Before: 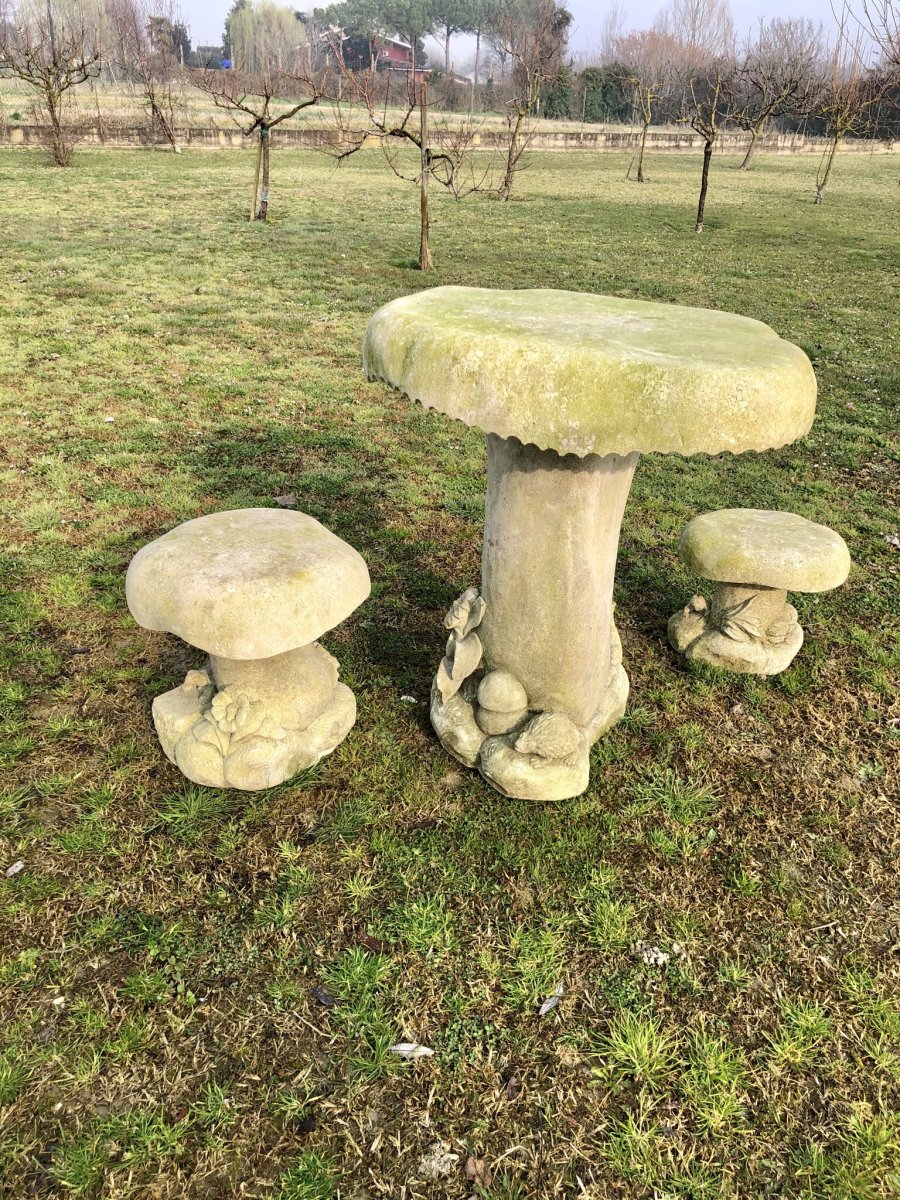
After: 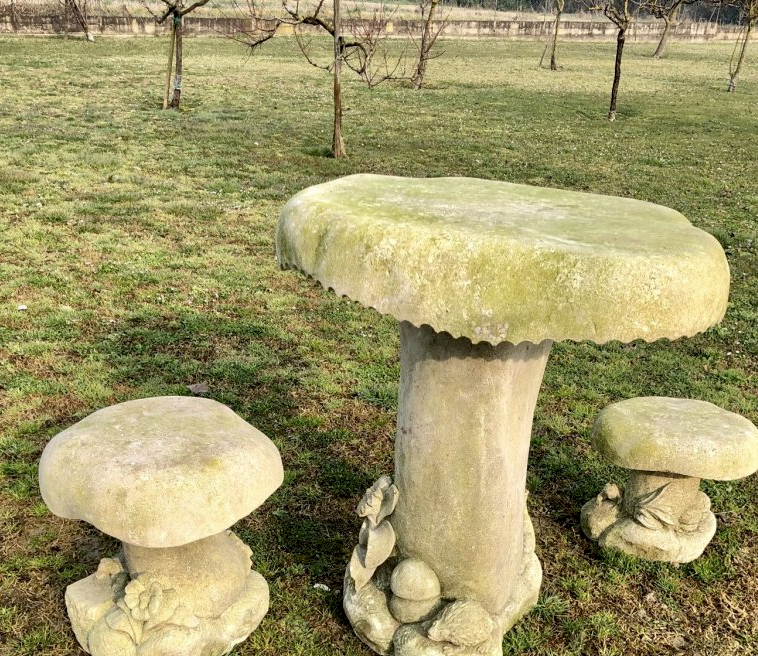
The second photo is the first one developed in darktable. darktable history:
crop and rotate: left 9.668%, top 9.364%, right 6.01%, bottom 35.926%
exposure: black level correction 0.005, exposure 0.002 EV, compensate exposure bias true, compensate highlight preservation false
shadows and highlights: highlights color adjustment 0.862%, low approximation 0.01, soften with gaussian
